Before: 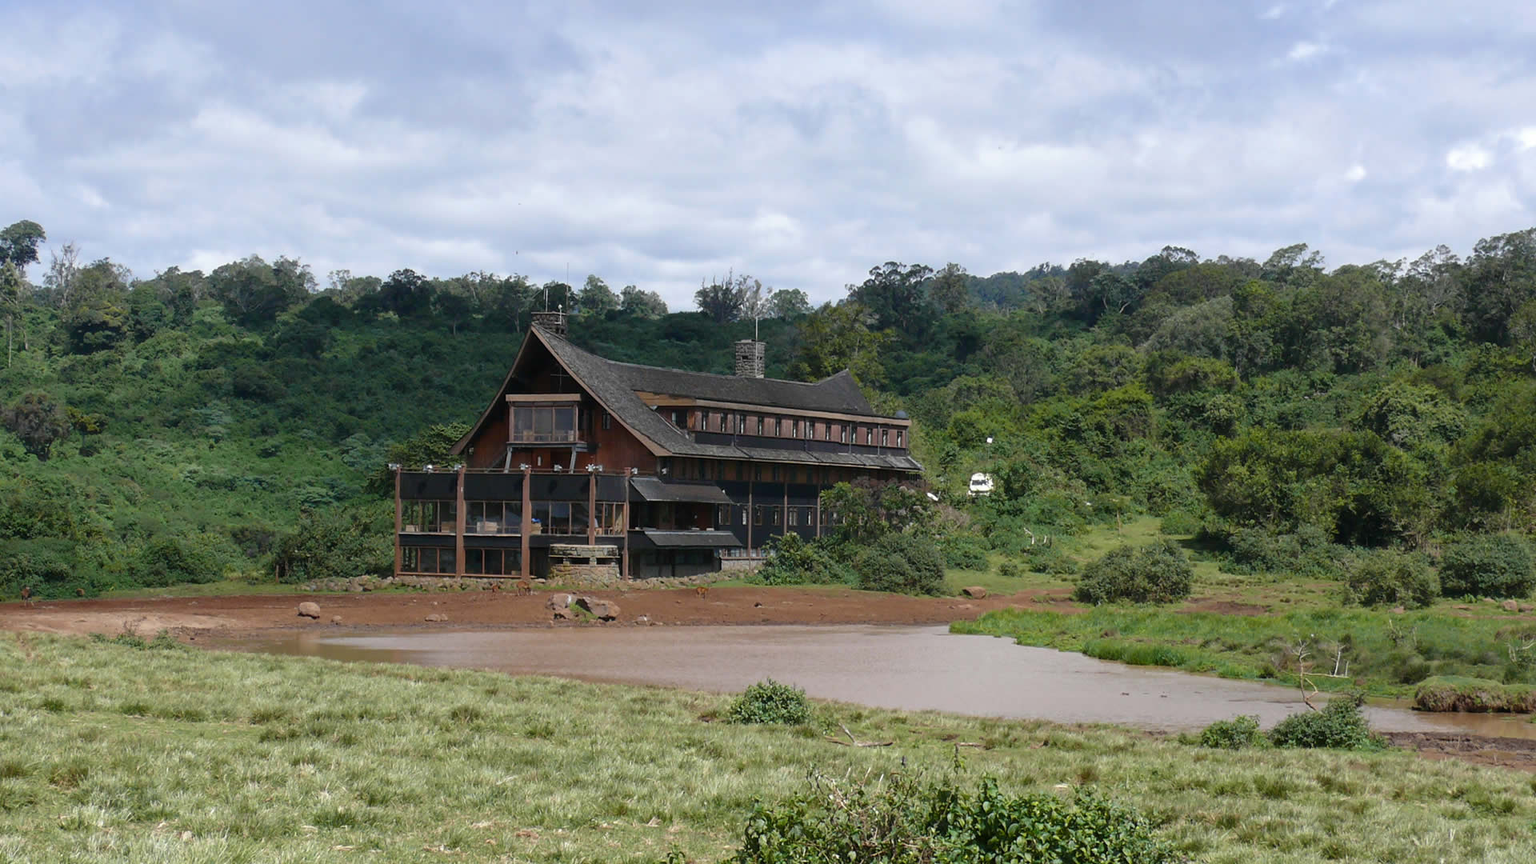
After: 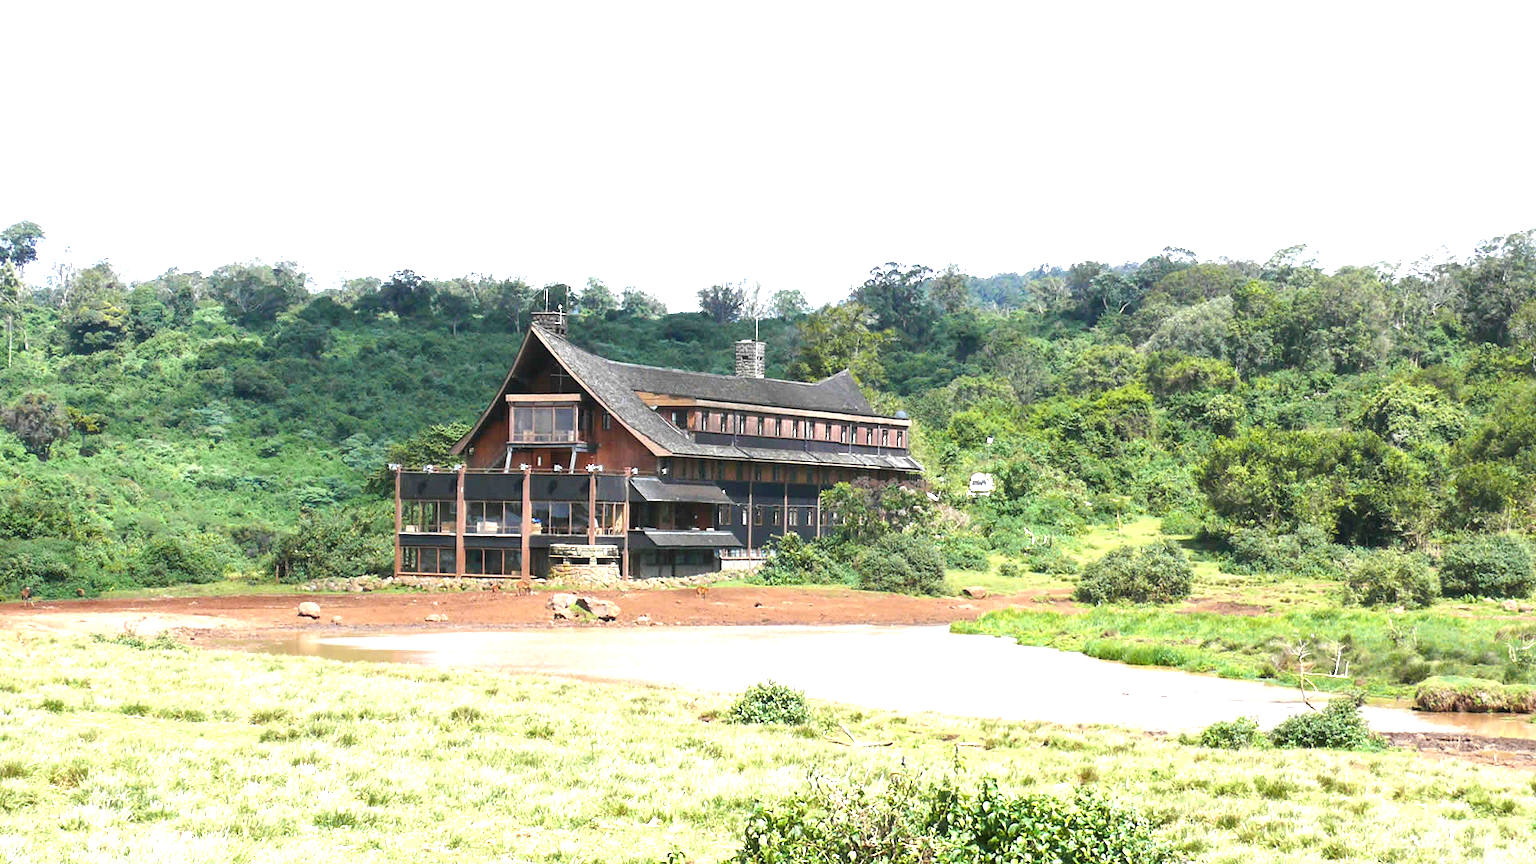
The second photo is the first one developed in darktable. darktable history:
exposure: exposure 2 EV, compensate highlight preservation false
local contrast: highlights 100%, shadows 100%, detail 120%, midtone range 0.2
